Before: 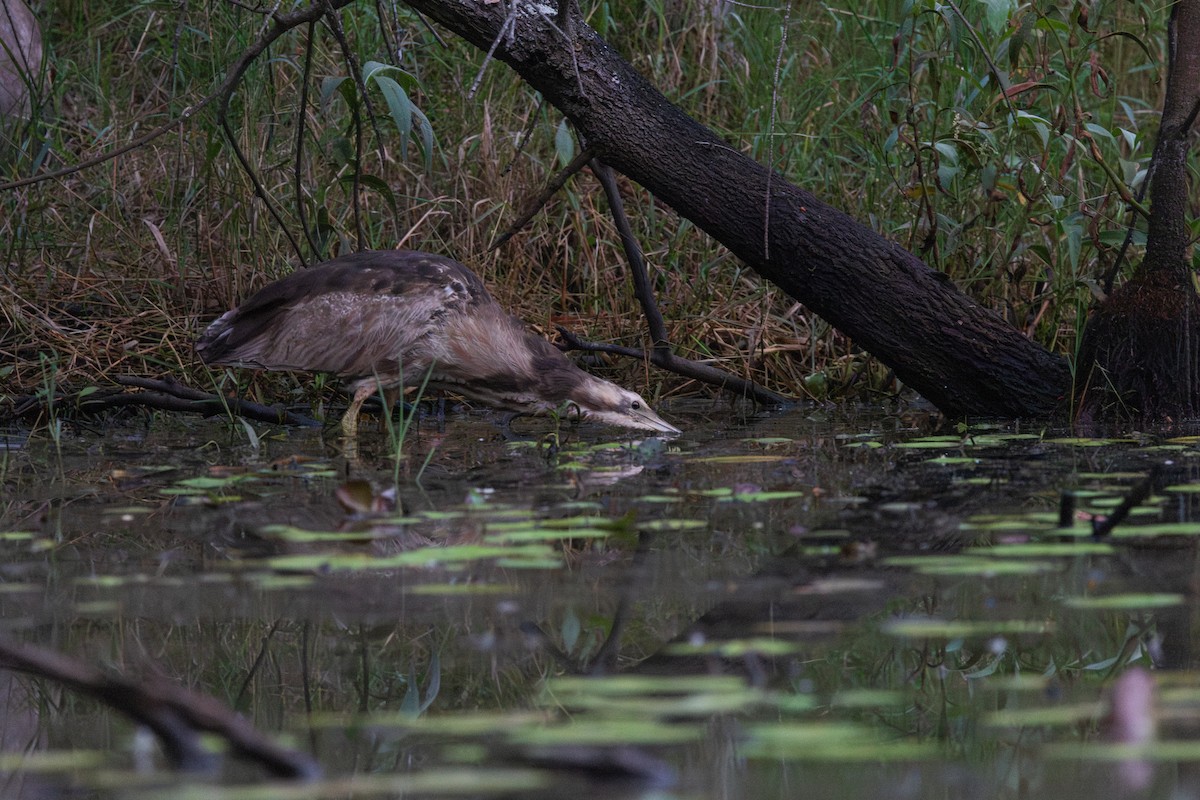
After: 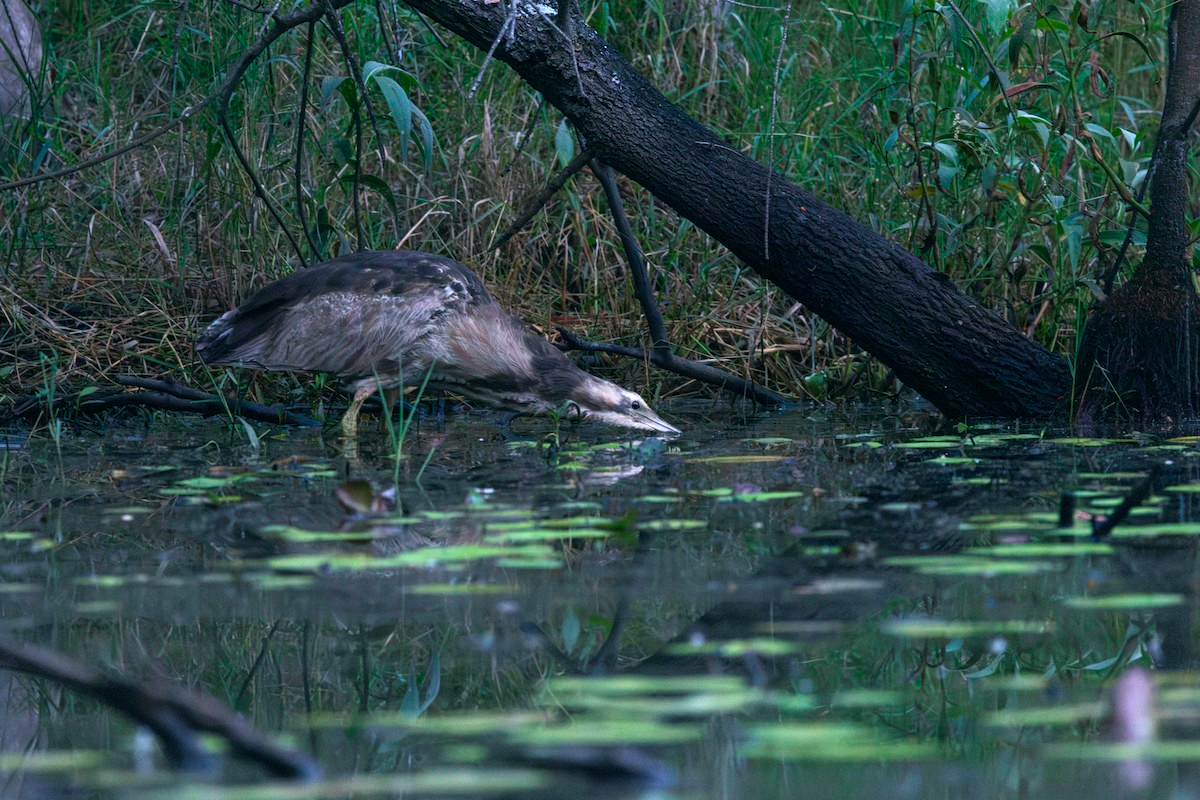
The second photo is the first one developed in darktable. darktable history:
color balance rgb: power › luminance -7.592%, power › chroma 2.263%, power › hue 221.13°, global offset › hue 169.62°, linear chroma grading › global chroma 14.372%, perceptual saturation grading › global saturation 0.067%, perceptual brilliance grading › global brilliance 25.575%
